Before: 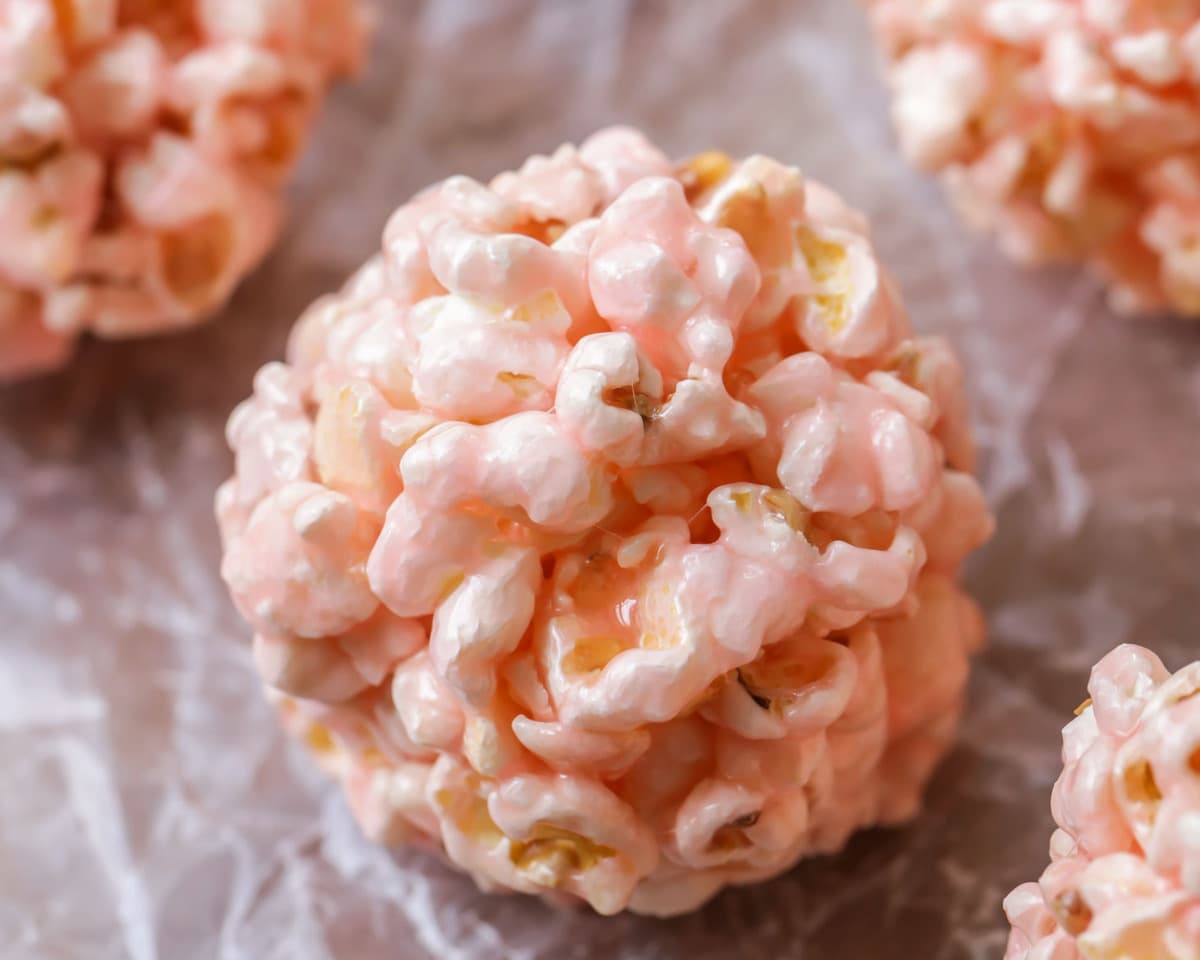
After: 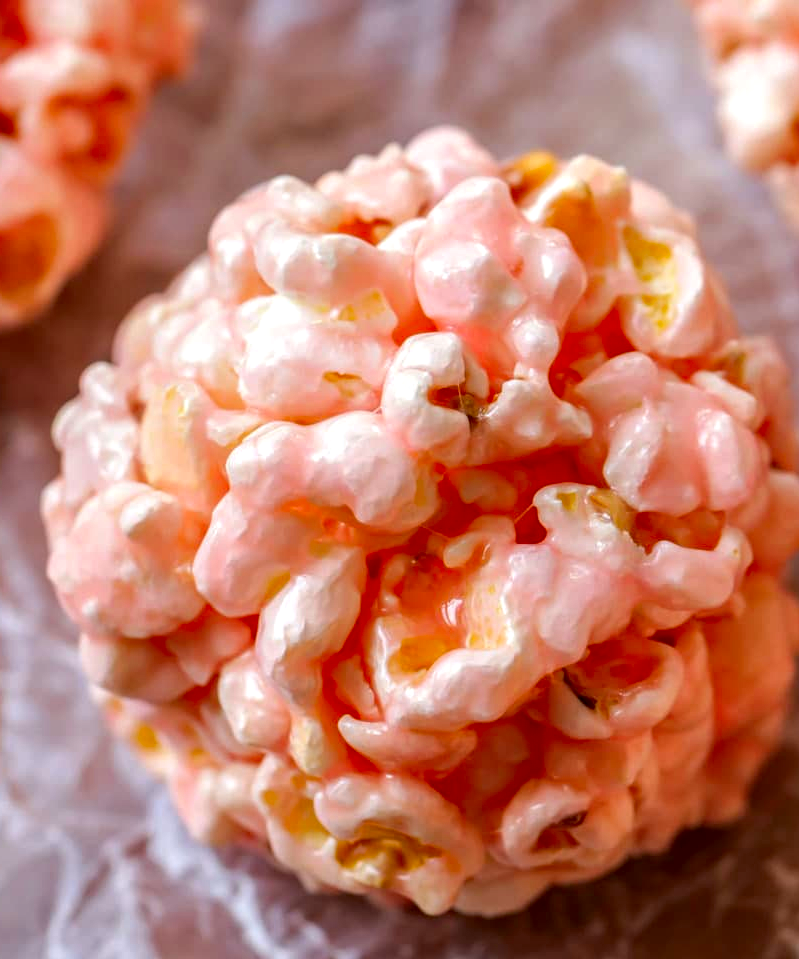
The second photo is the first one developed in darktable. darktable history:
local contrast: detail 130%
haze removal: compatibility mode true, adaptive false
contrast brightness saturation: brightness -0.021, saturation 0.361
crop and rotate: left 14.501%, right 18.866%
